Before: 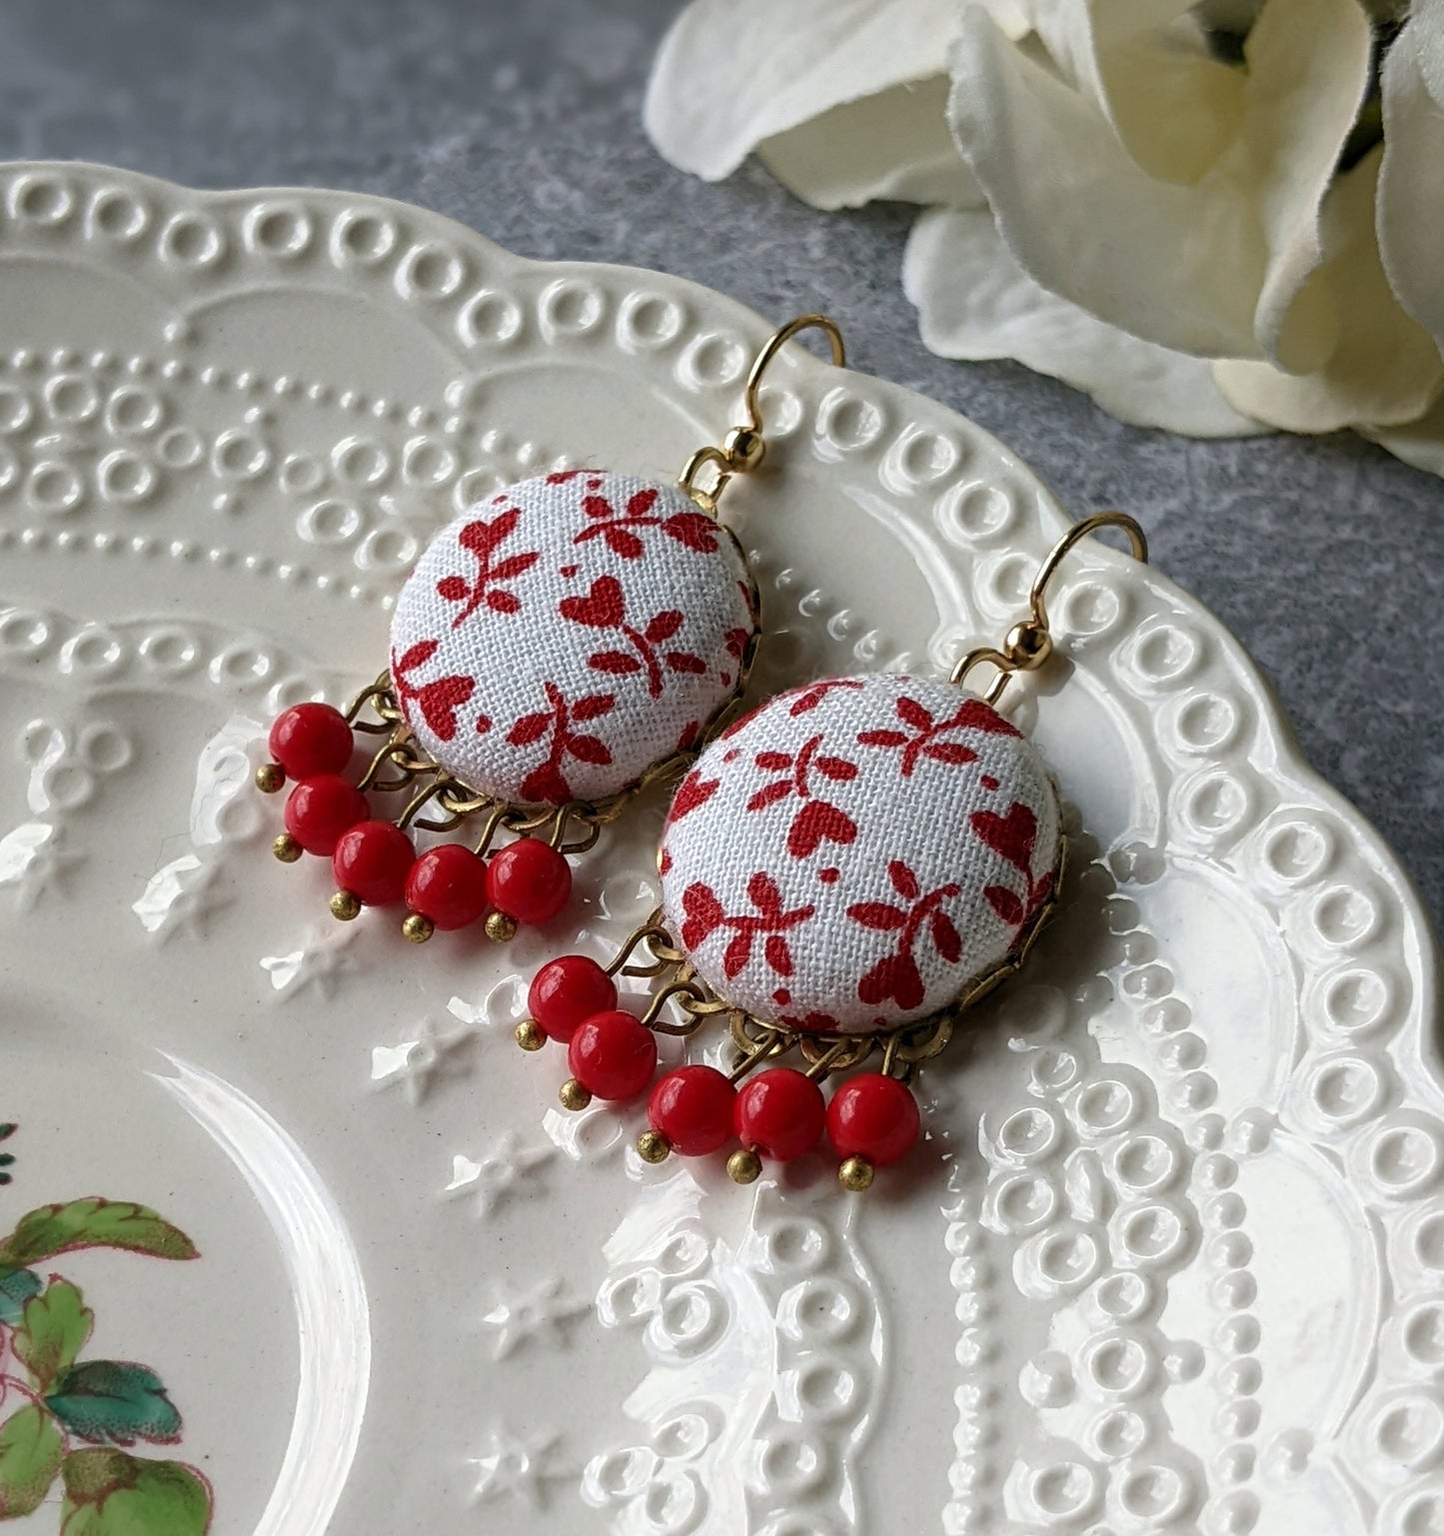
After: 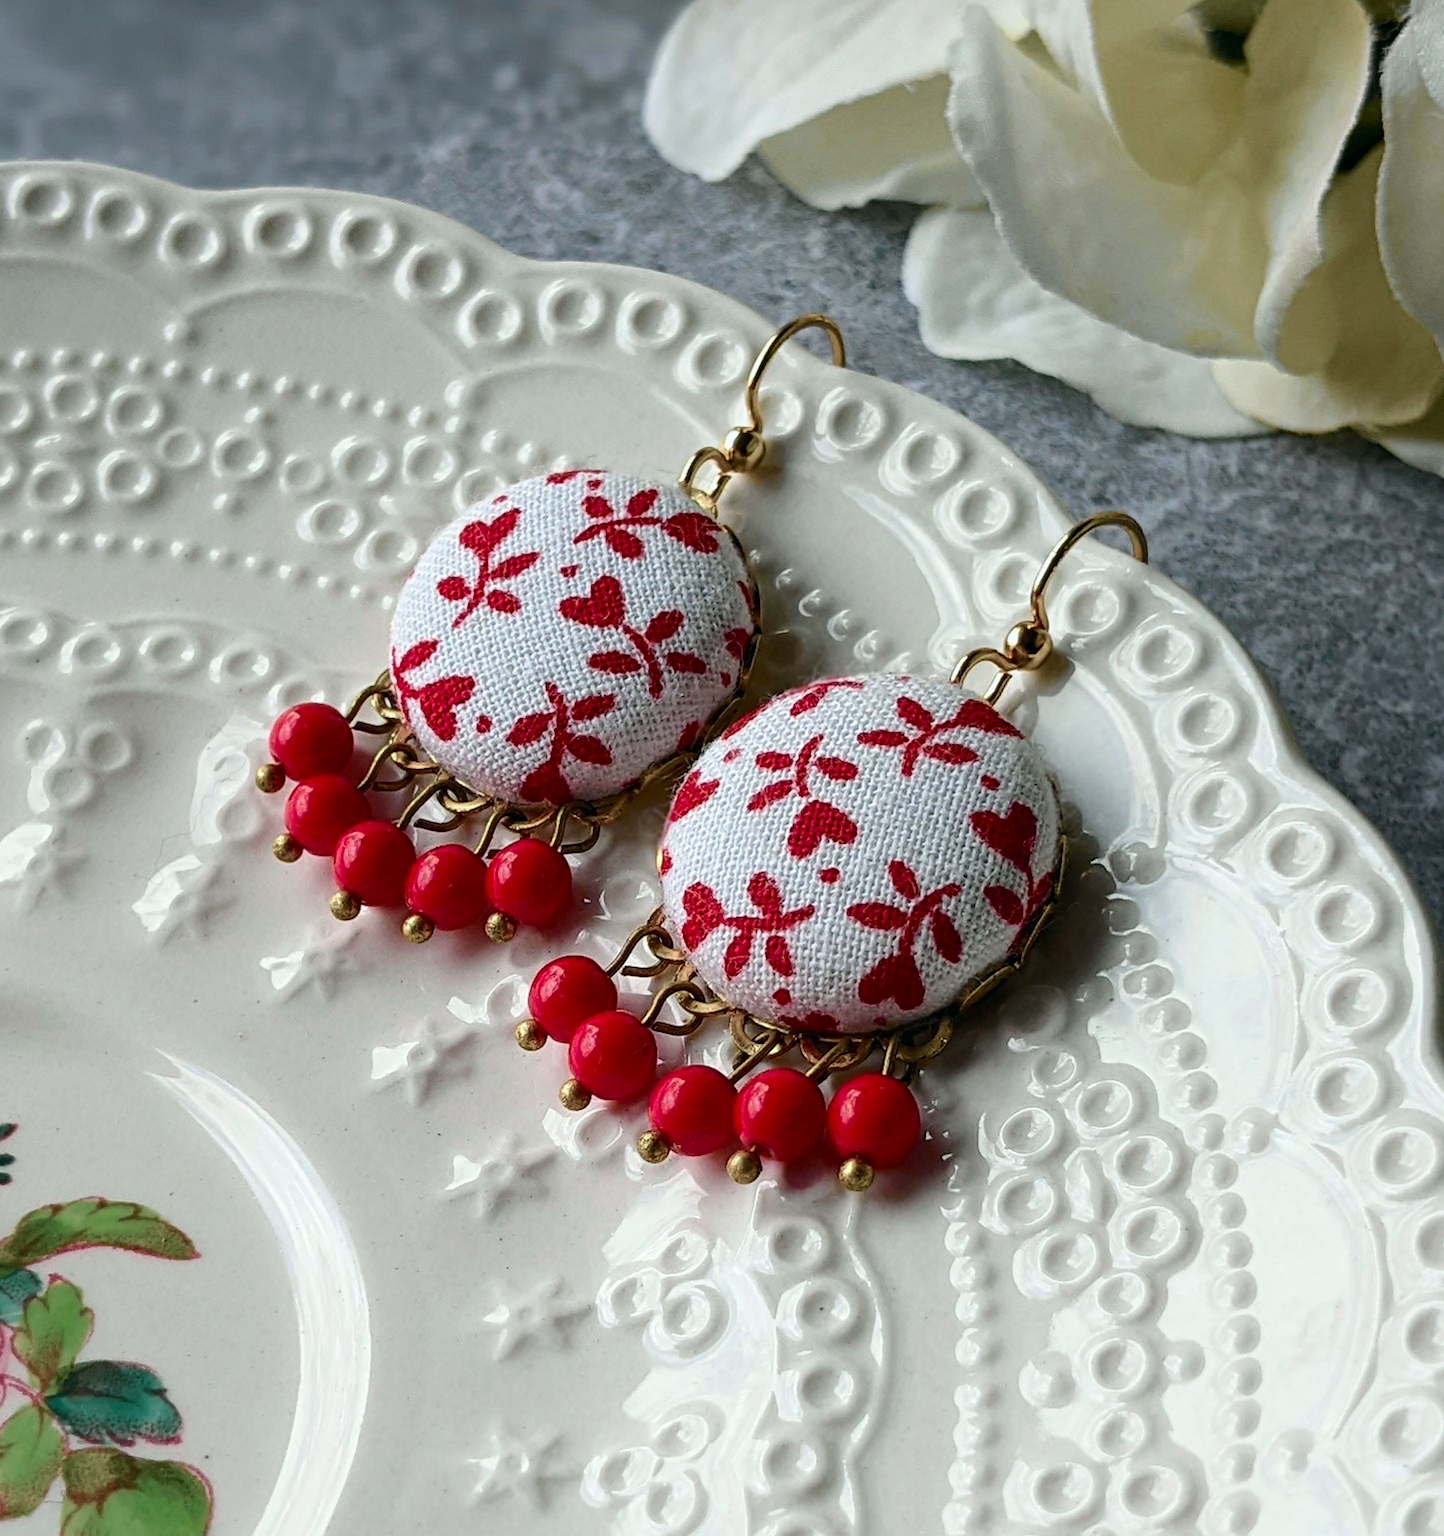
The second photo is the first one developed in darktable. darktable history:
tone curve: curves: ch0 [(0, 0.003) (0.056, 0.041) (0.211, 0.187) (0.482, 0.519) (0.836, 0.864) (0.997, 0.984)]; ch1 [(0, 0) (0.276, 0.206) (0.393, 0.364) (0.482, 0.471) (0.506, 0.5) (0.523, 0.523) (0.572, 0.604) (0.635, 0.665) (0.695, 0.759) (1, 1)]; ch2 [(0, 0) (0.438, 0.456) (0.473, 0.47) (0.503, 0.503) (0.536, 0.527) (0.562, 0.584) (0.612, 0.61) (0.679, 0.72) (1, 1)], color space Lab, independent channels, preserve colors none
